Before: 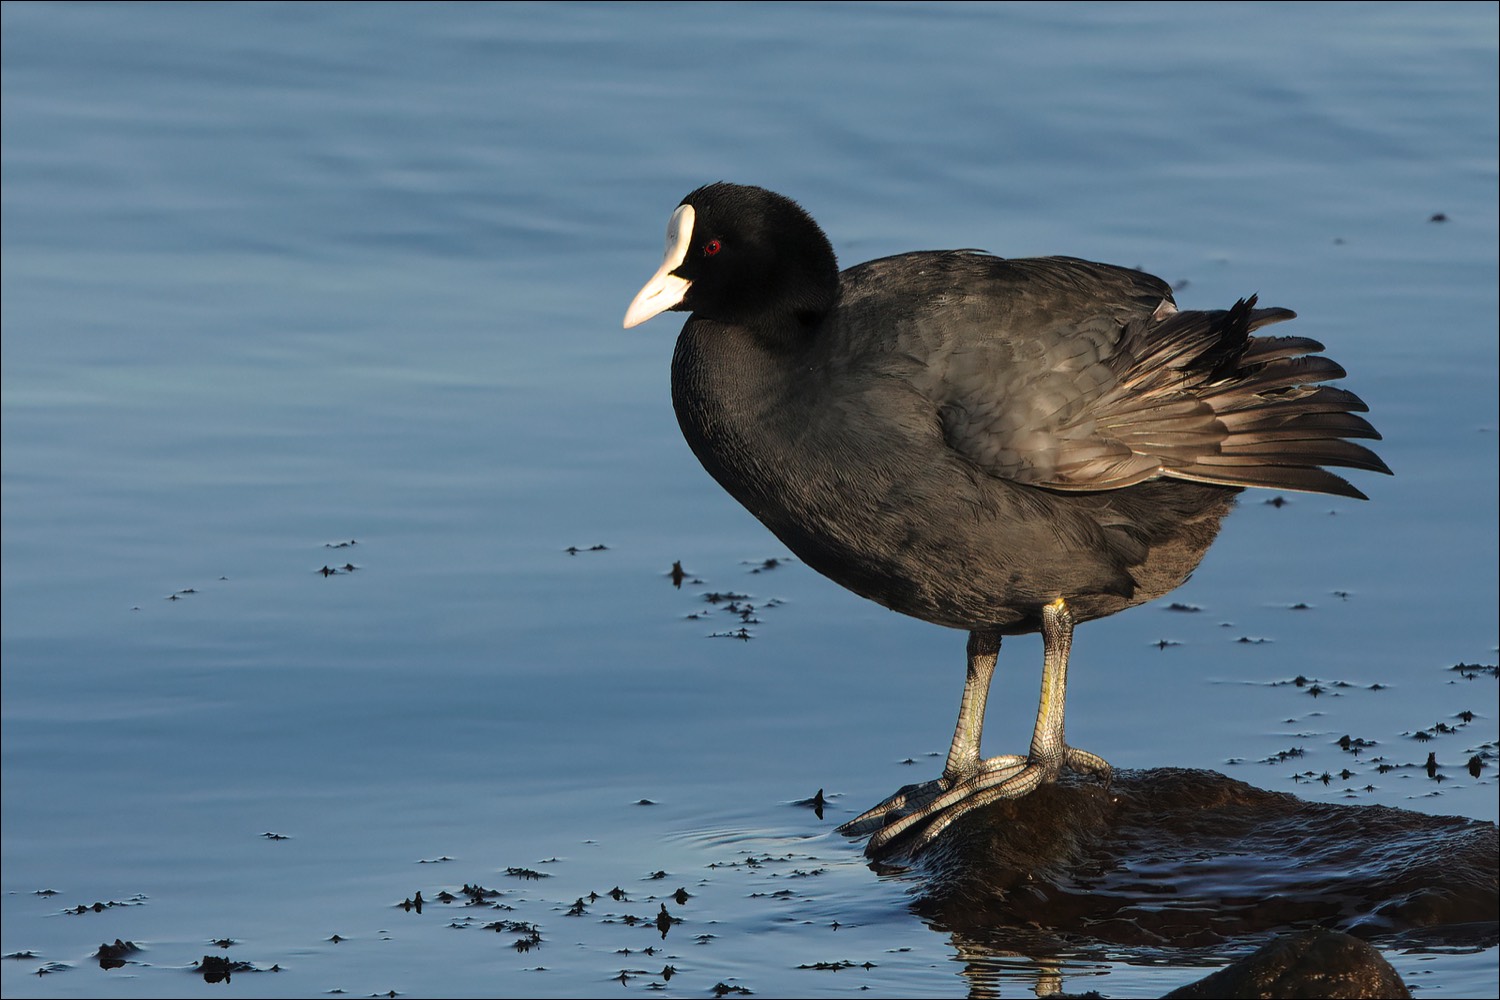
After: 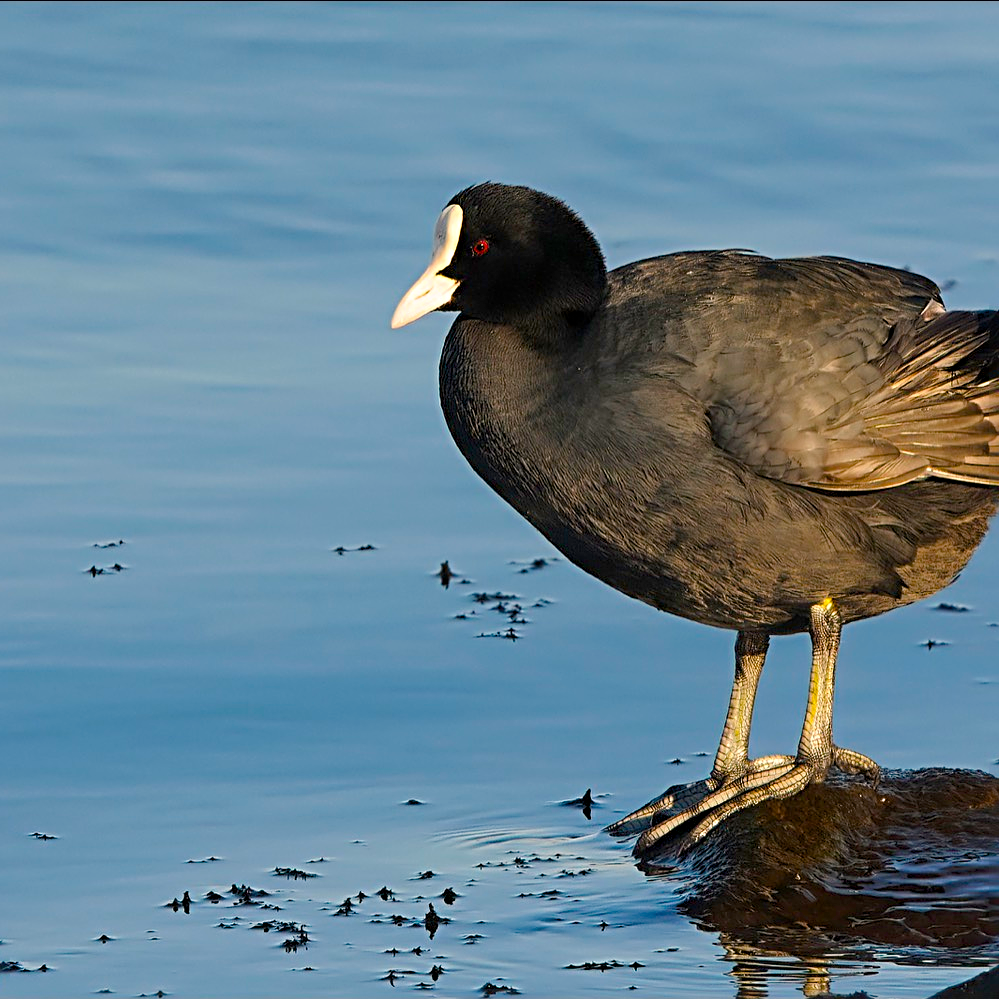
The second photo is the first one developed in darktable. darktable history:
color balance rgb: highlights gain › chroma 1.698%, highlights gain › hue 56.31°, linear chroma grading › global chroma 1.309%, linear chroma grading › mid-tones -1.317%, perceptual saturation grading › global saturation 37.137%, perceptual saturation grading › shadows 35.1%, global vibrance 20%
sharpen: radius 3.985
crop and rotate: left 15.541%, right 17.802%
